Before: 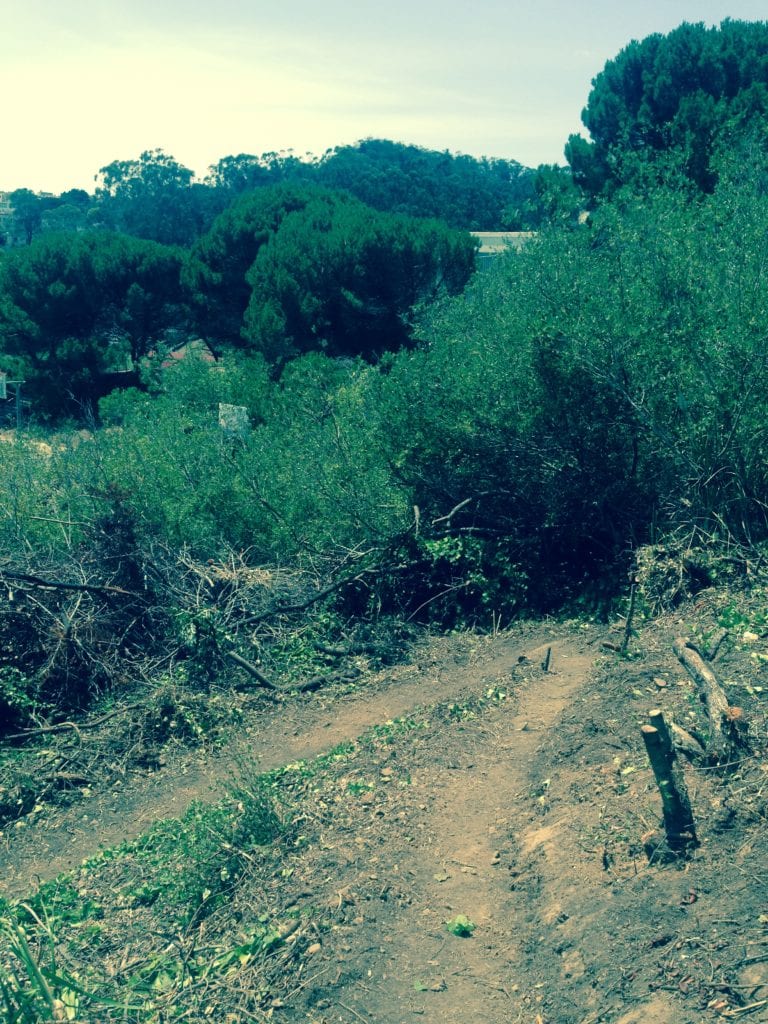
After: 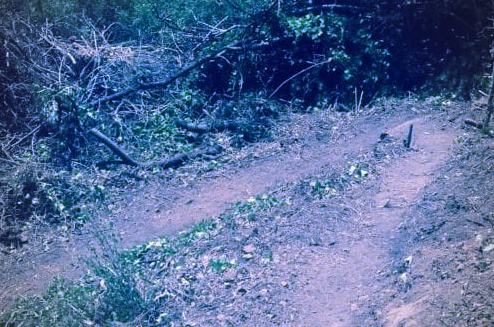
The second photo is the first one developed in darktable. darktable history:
crop: left 18.091%, top 51.13%, right 17.525%, bottom 16.85%
vignetting: fall-off start 71.74%
white balance: red 0.98, blue 1.61
